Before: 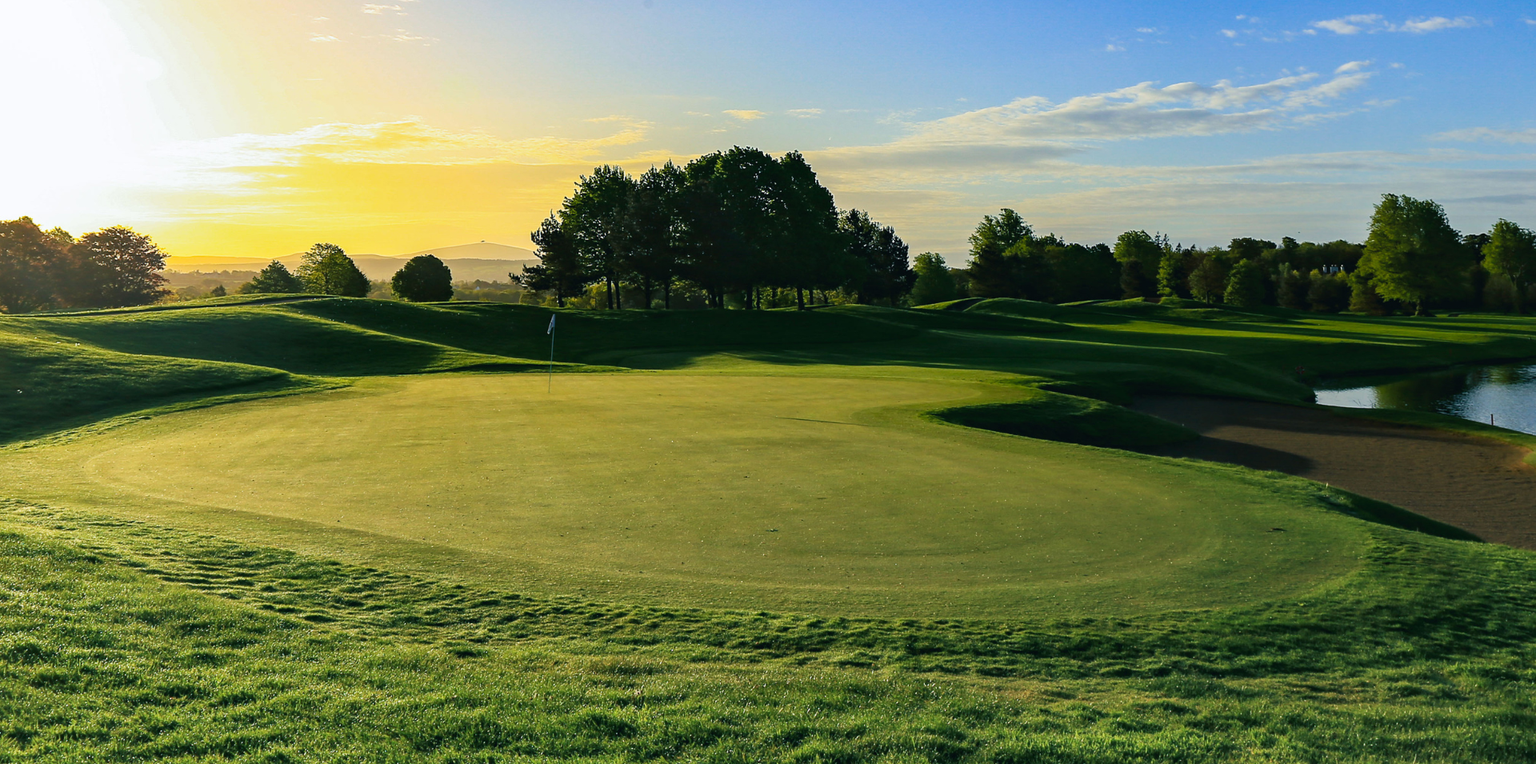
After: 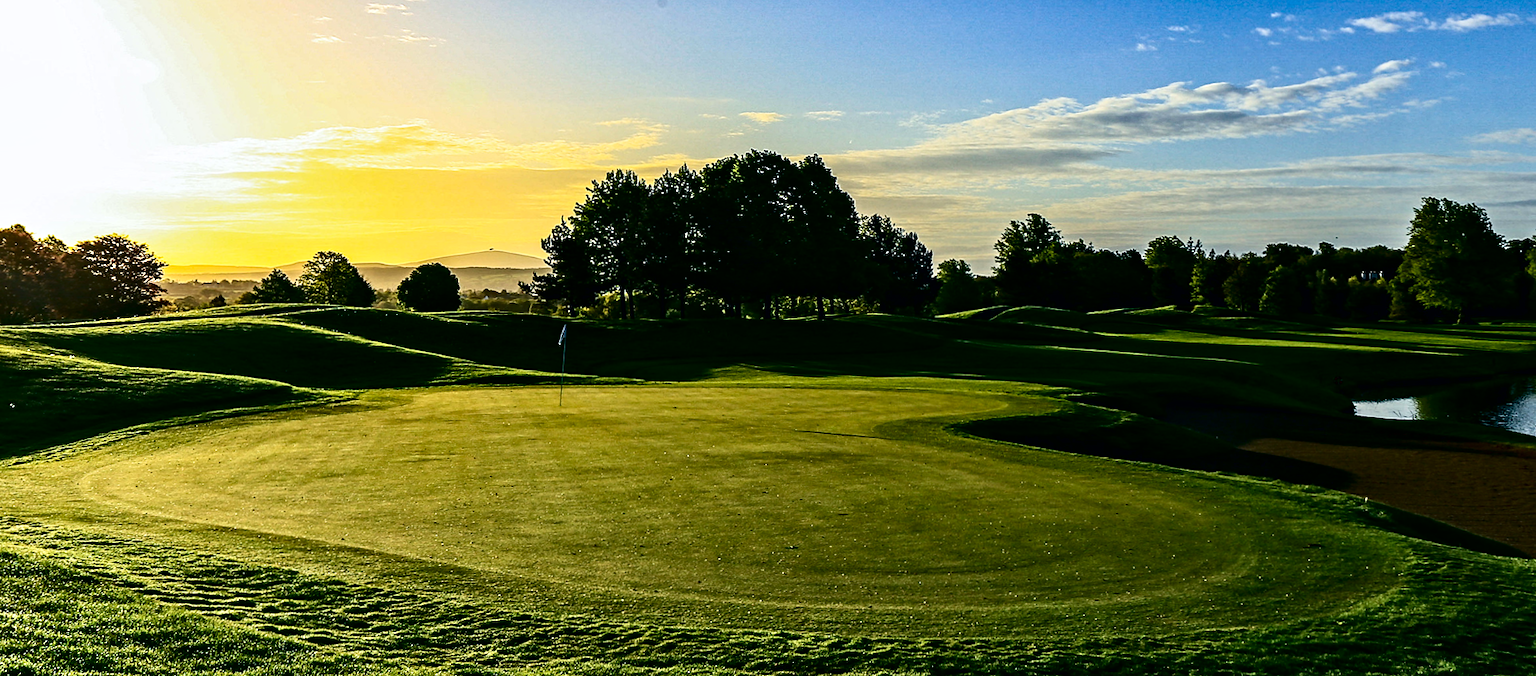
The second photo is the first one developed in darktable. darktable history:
contrast equalizer: y [[0.5, 0.542, 0.583, 0.625, 0.667, 0.708], [0.5 ×6], [0.5 ×6], [0 ×6], [0 ×6]]
contrast brightness saturation: contrast 0.243, brightness -0.239, saturation 0.135
crop and rotate: angle 0.139°, left 0.295%, right 2.643%, bottom 14.124%
